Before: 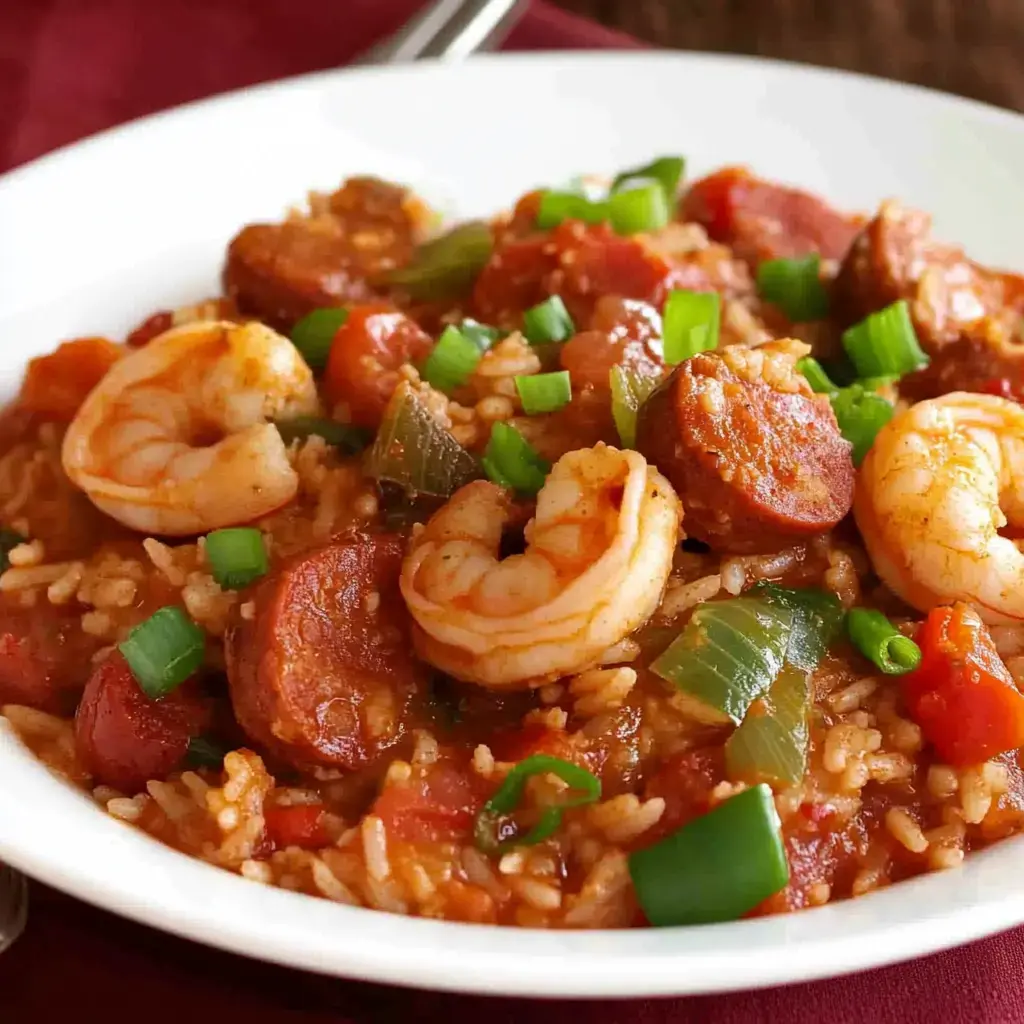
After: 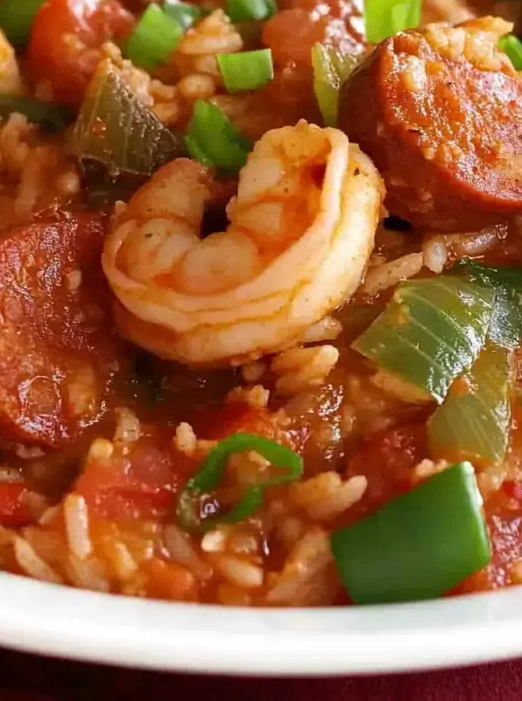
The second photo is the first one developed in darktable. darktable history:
crop and rotate: left 29.16%, top 31.455%, right 19.862%
